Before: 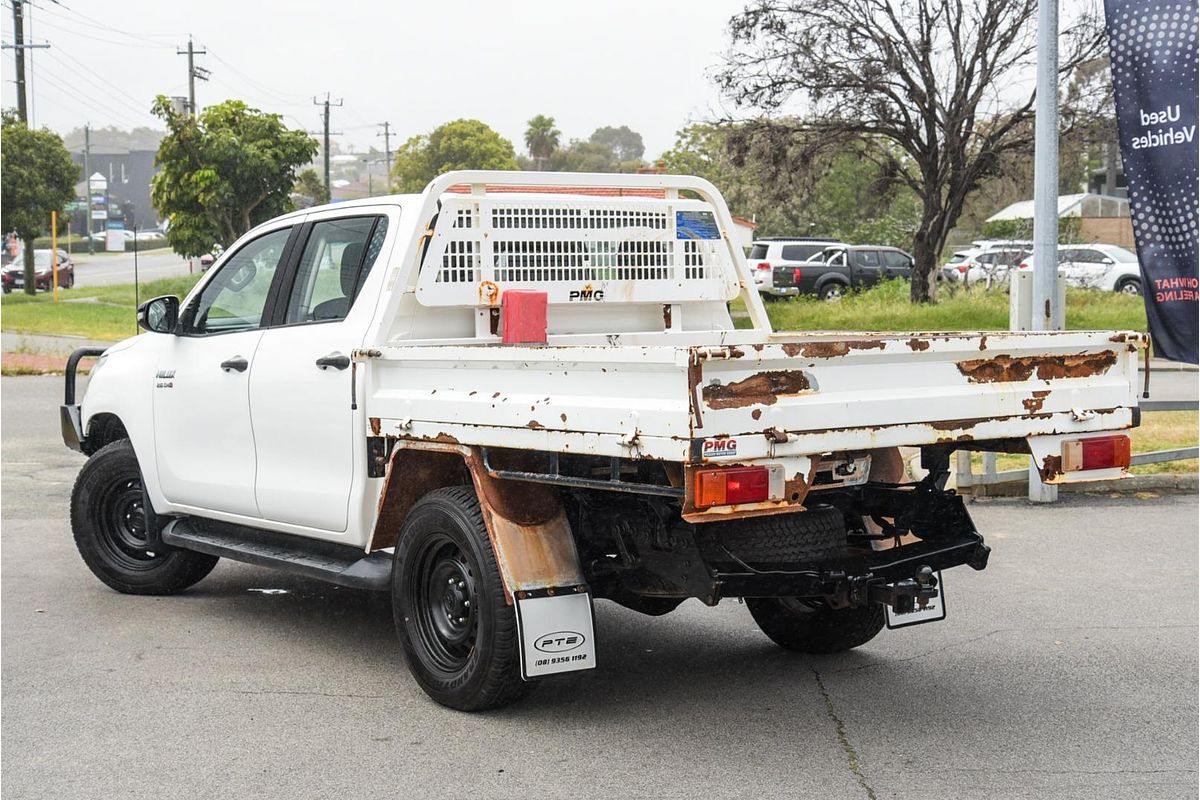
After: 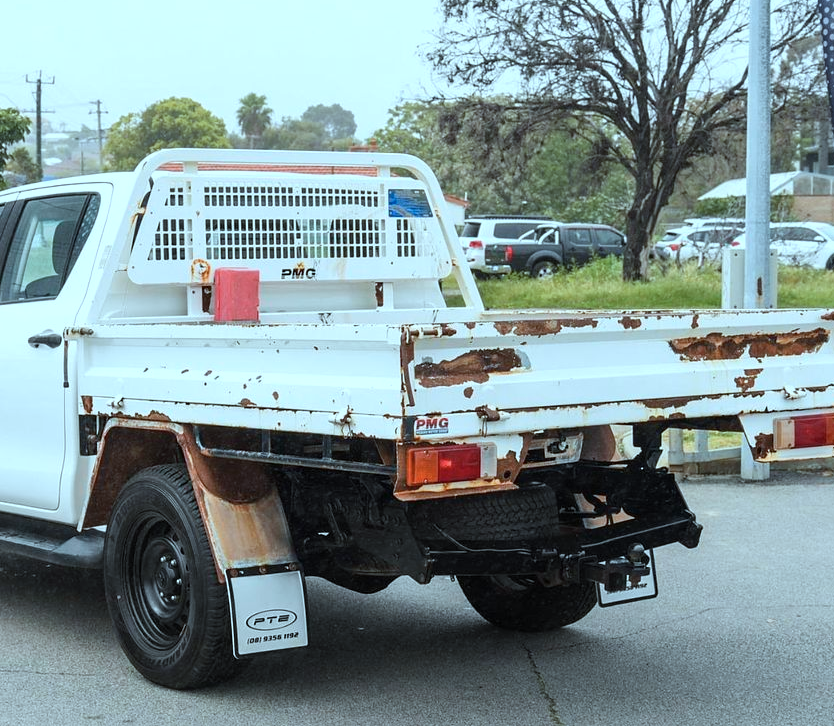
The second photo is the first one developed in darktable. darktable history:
color correction: highlights a* -11.71, highlights b* -15.58
crop and rotate: left 24.034%, top 2.838%, right 6.406%, bottom 6.299%
rgb levels: preserve colors max RGB
